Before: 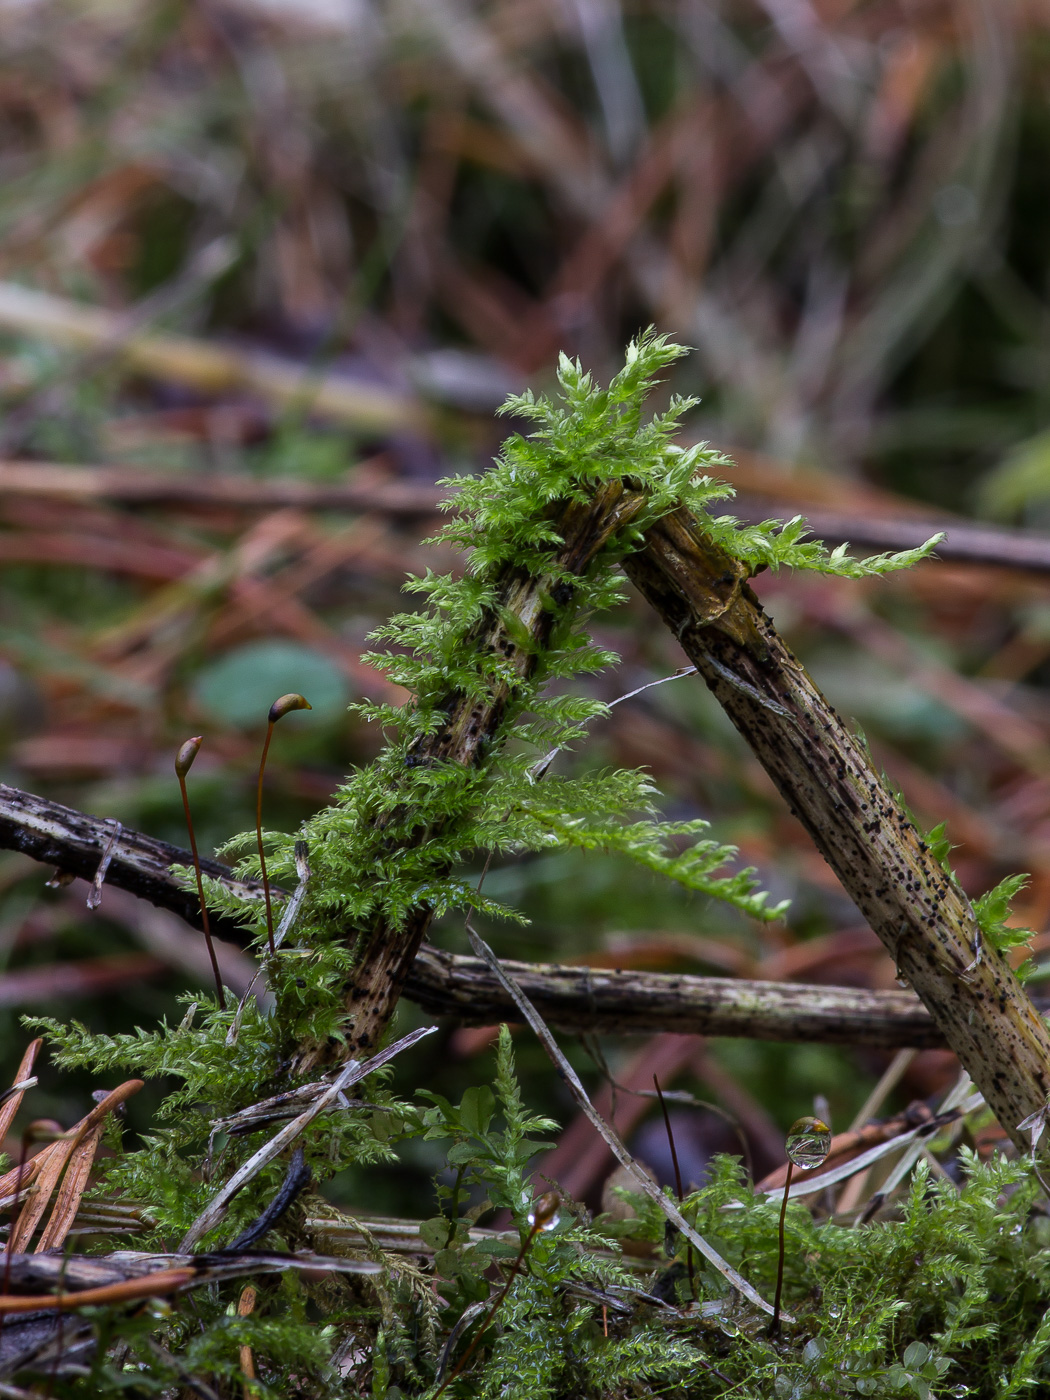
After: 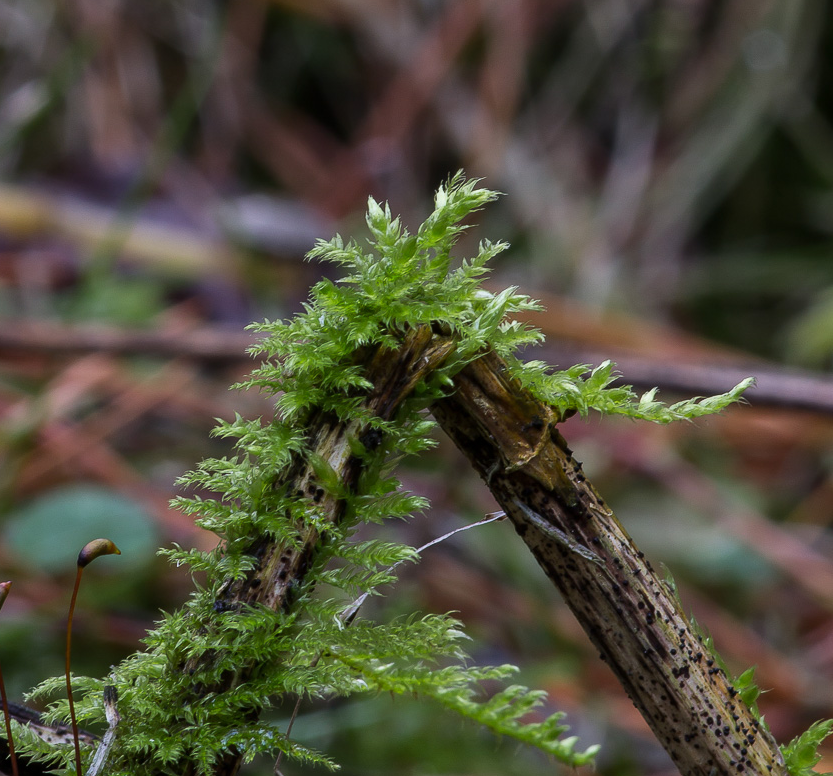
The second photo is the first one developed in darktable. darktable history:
crop: left 18.268%, top 11.121%, right 2.33%, bottom 33.442%
